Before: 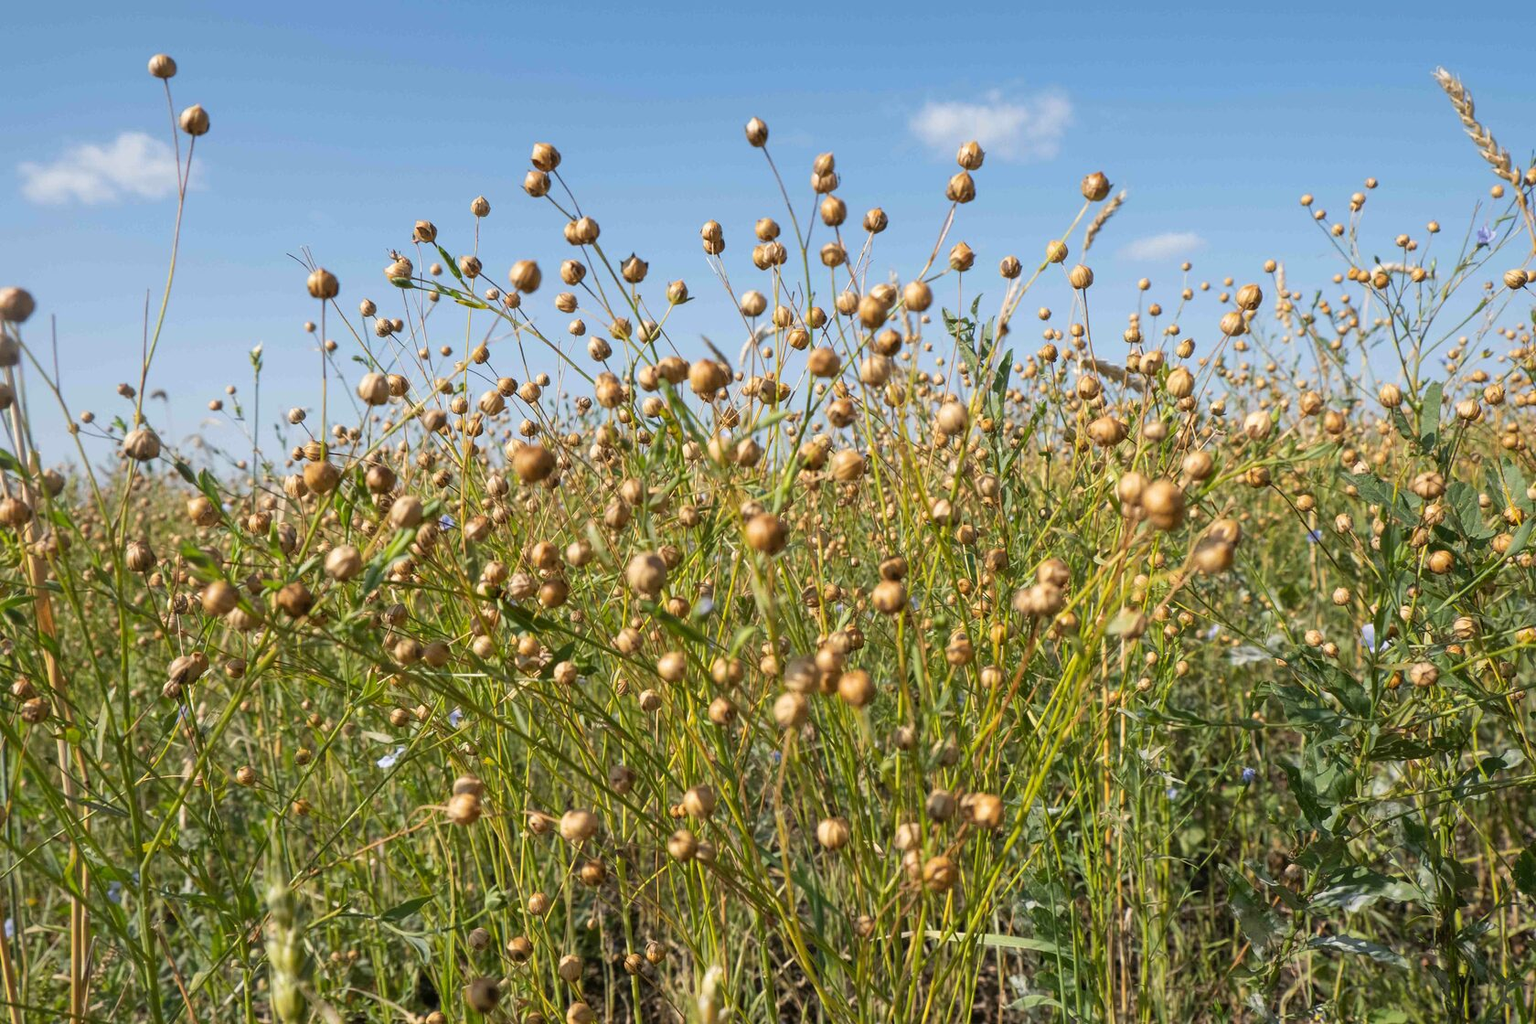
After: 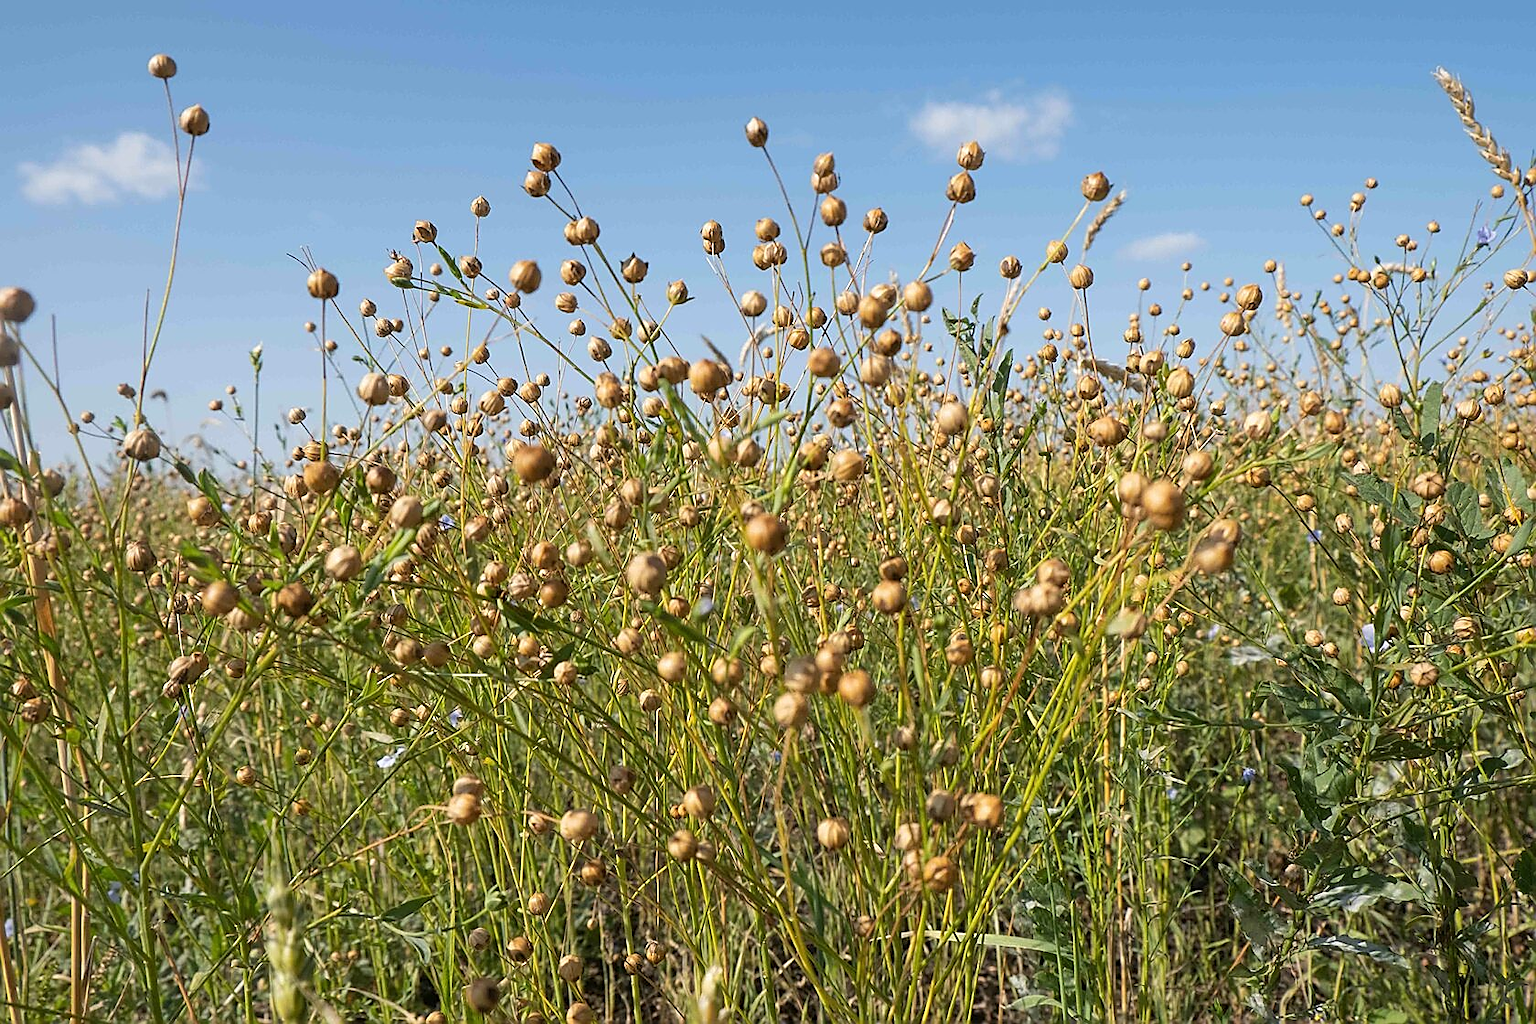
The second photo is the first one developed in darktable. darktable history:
sharpen: radius 1.375, amount 1.244, threshold 0.604
